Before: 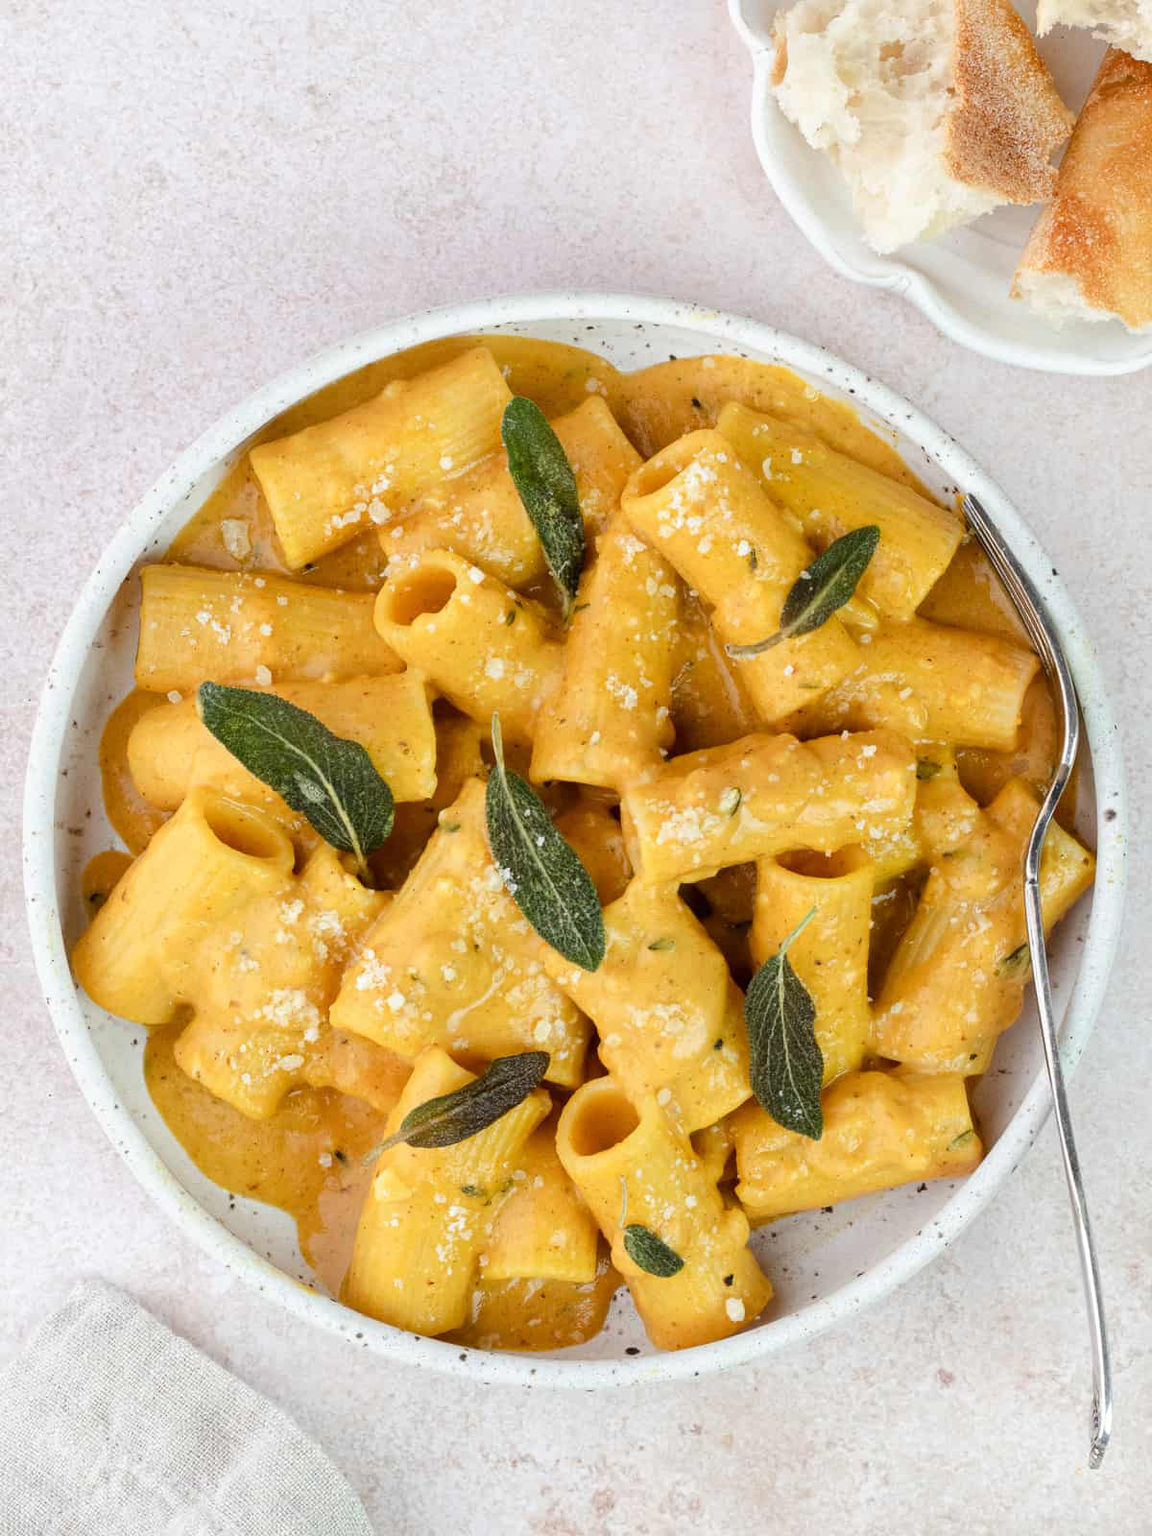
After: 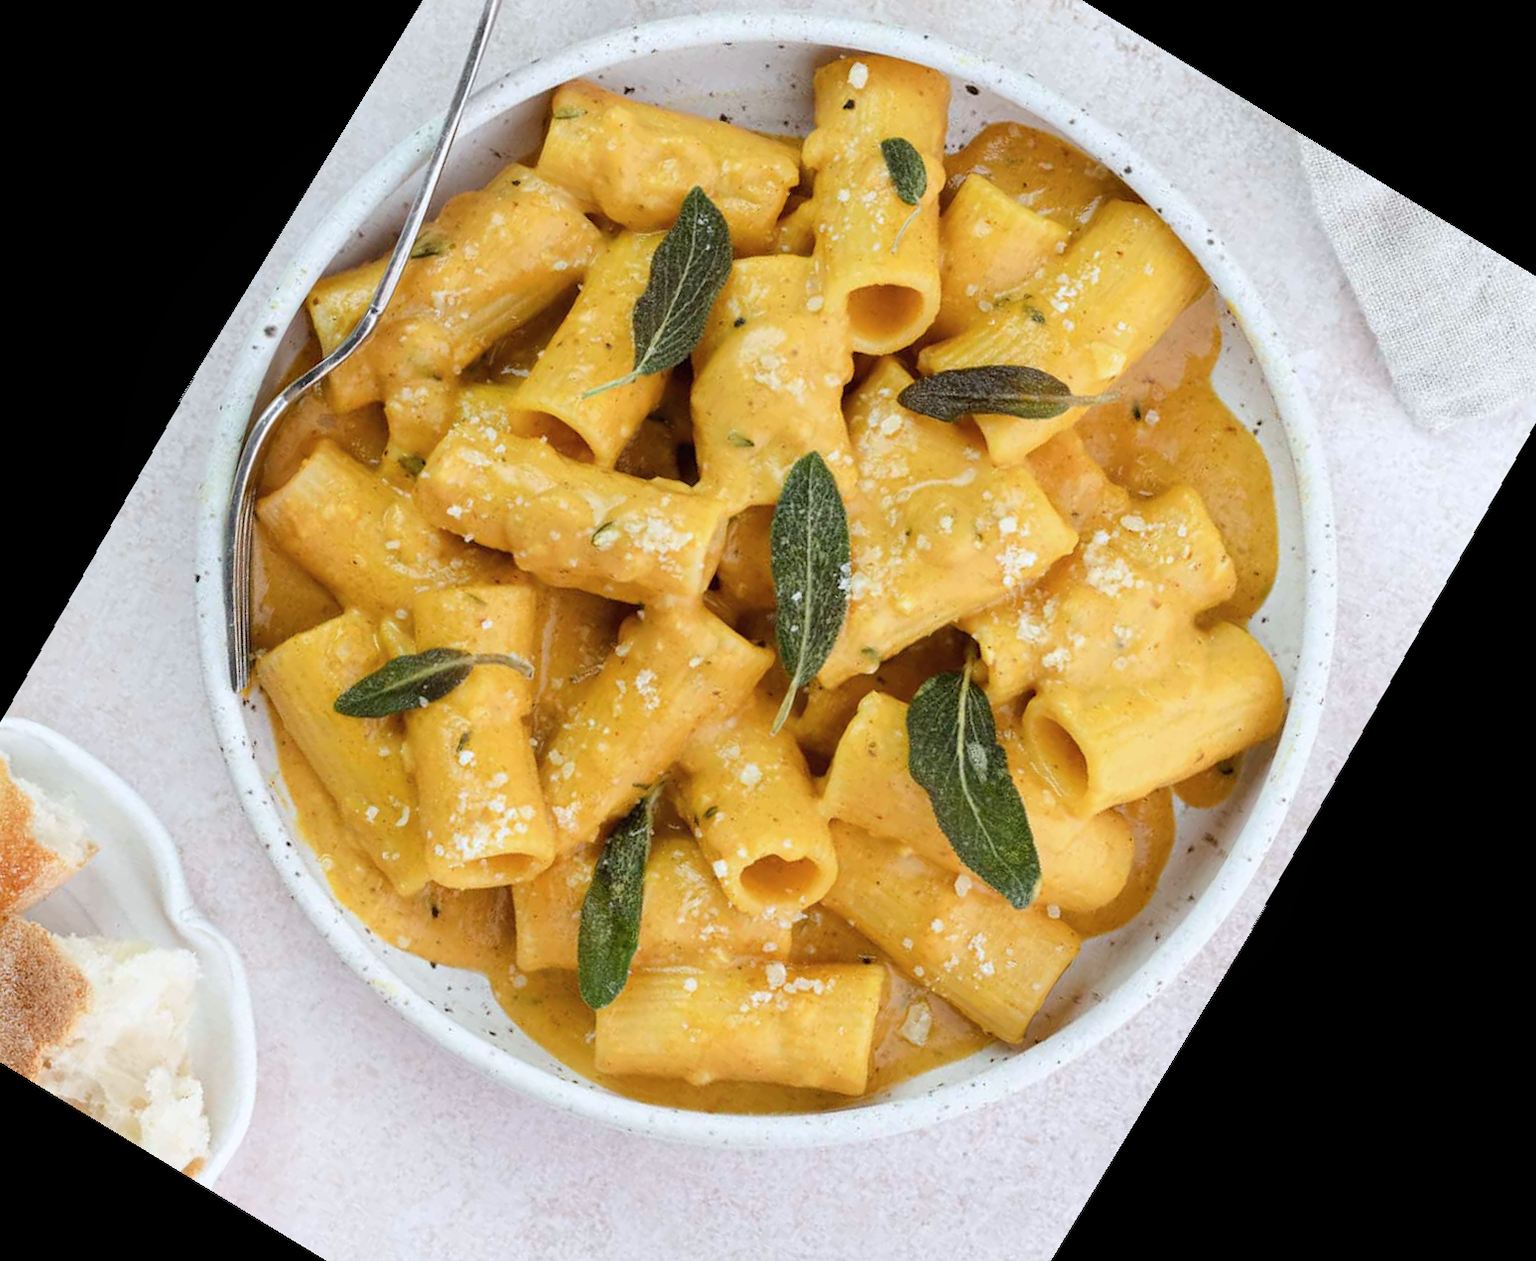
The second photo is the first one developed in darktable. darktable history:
contrast brightness saturation: saturation -0.05
local contrast: mode bilateral grid, contrast 100, coarseness 100, detail 91%, midtone range 0.2
rotate and perspective: rotation -2°, crop left 0.022, crop right 0.978, crop top 0.049, crop bottom 0.951
white balance: red 0.98, blue 1.034
crop and rotate: angle 148.68°, left 9.111%, top 15.603%, right 4.588%, bottom 17.041%
